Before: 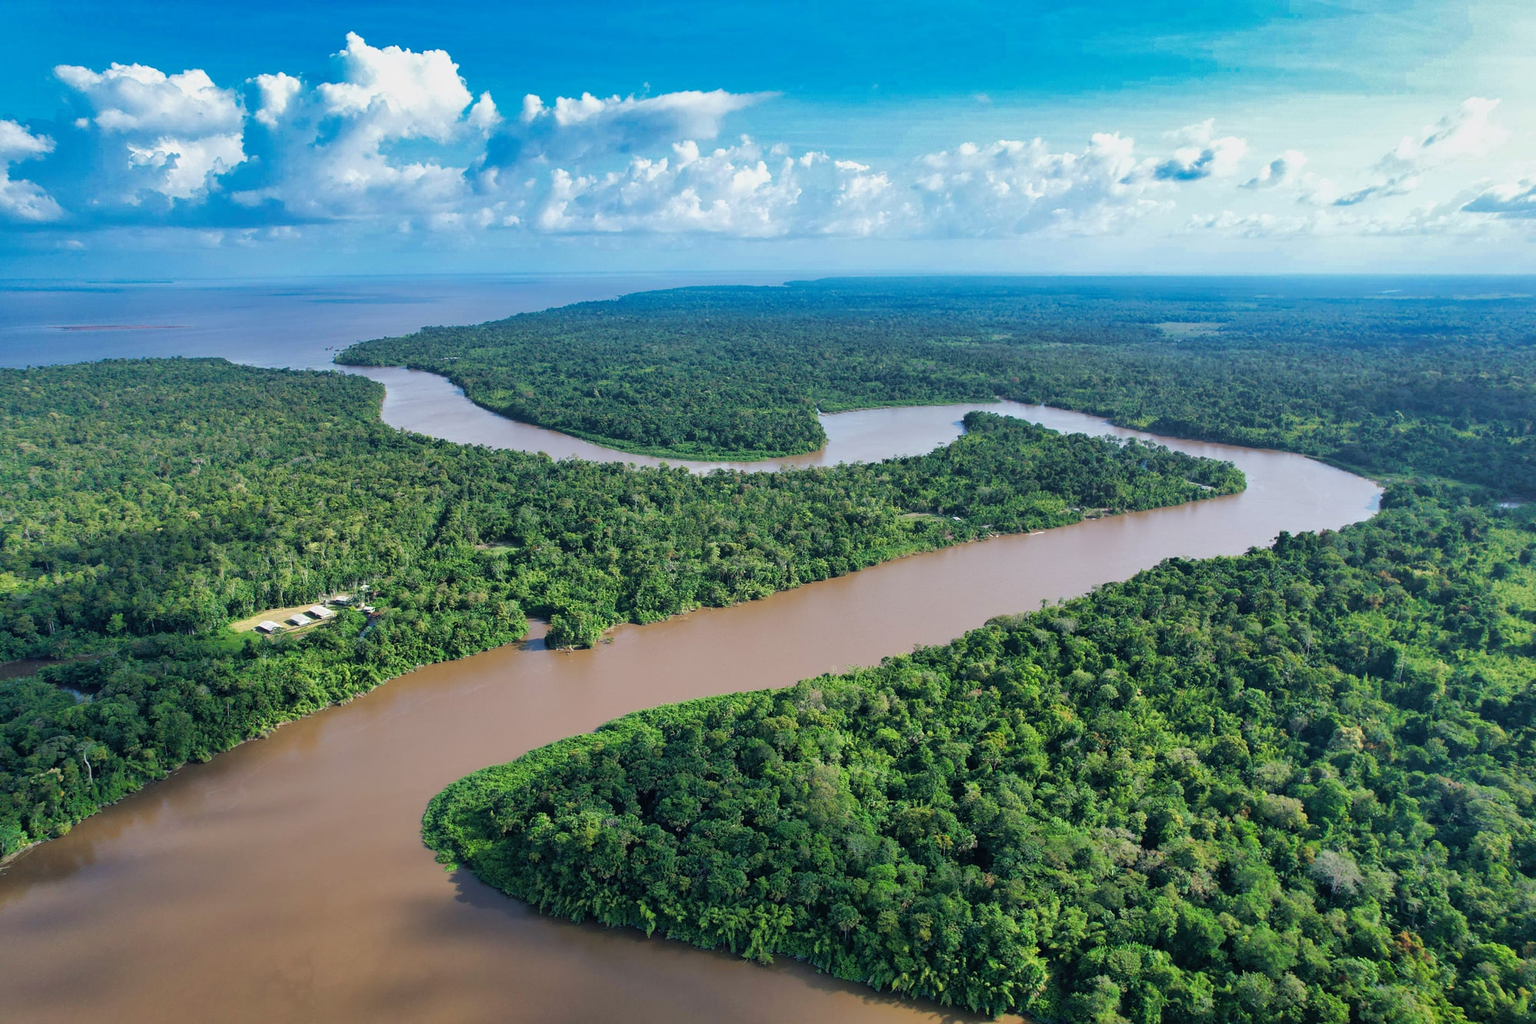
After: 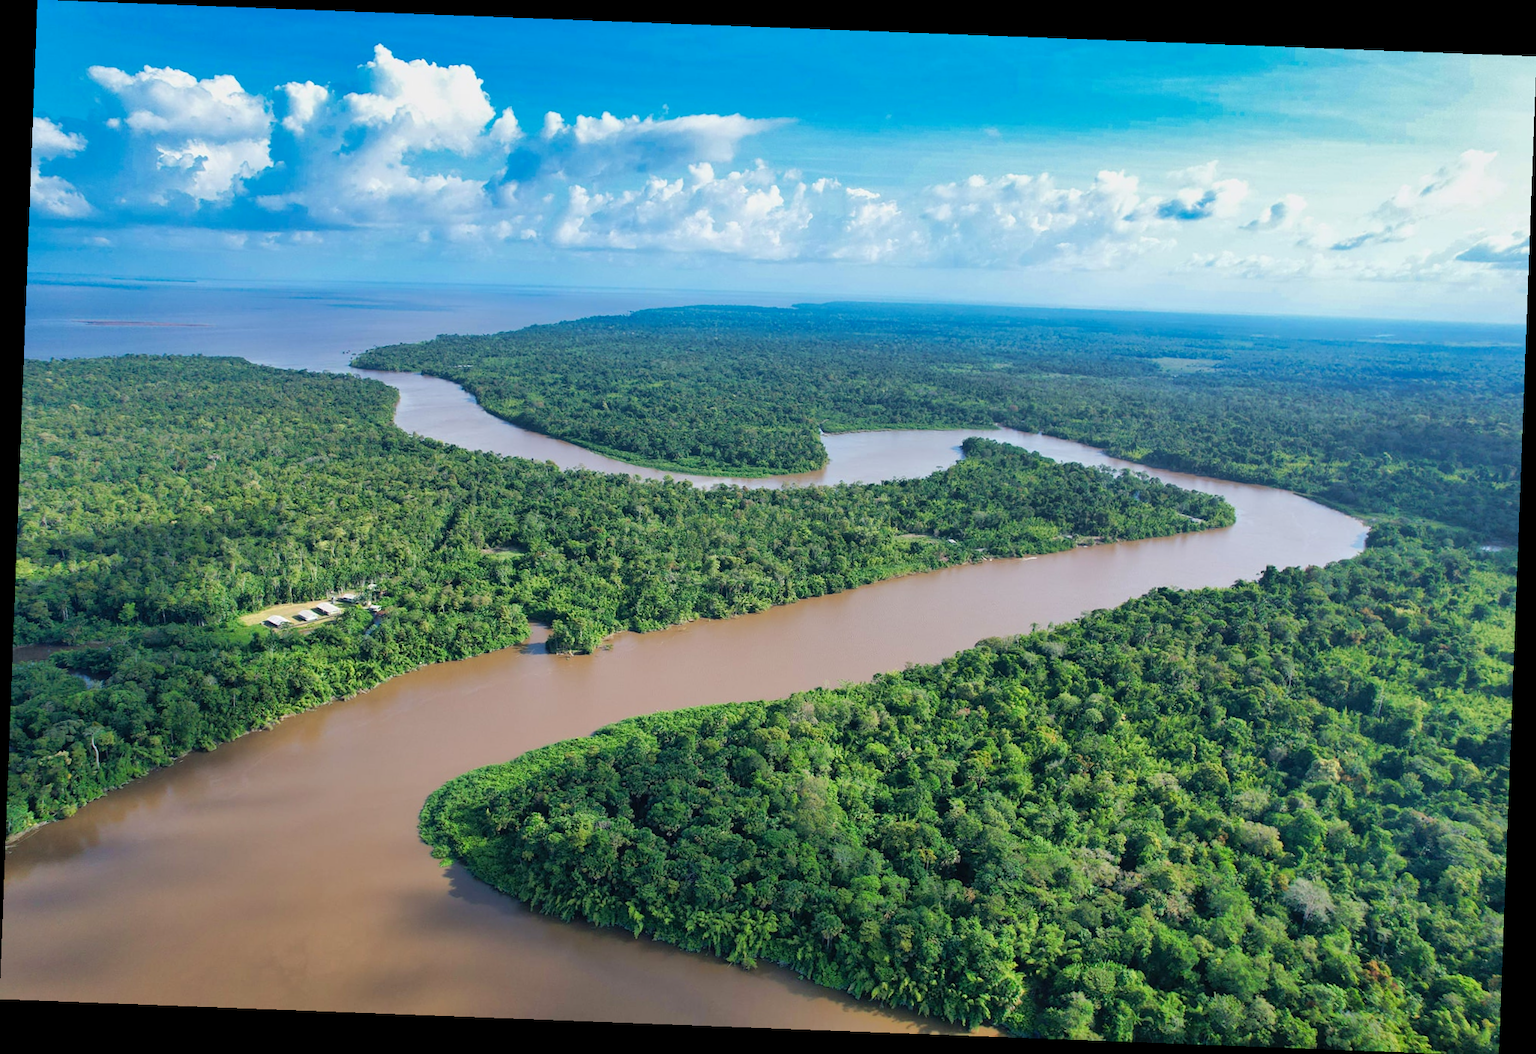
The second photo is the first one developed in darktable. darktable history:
rotate and perspective: rotation 2.17°, automatic cropping off
levels: levels [0, 0.478, 1]
